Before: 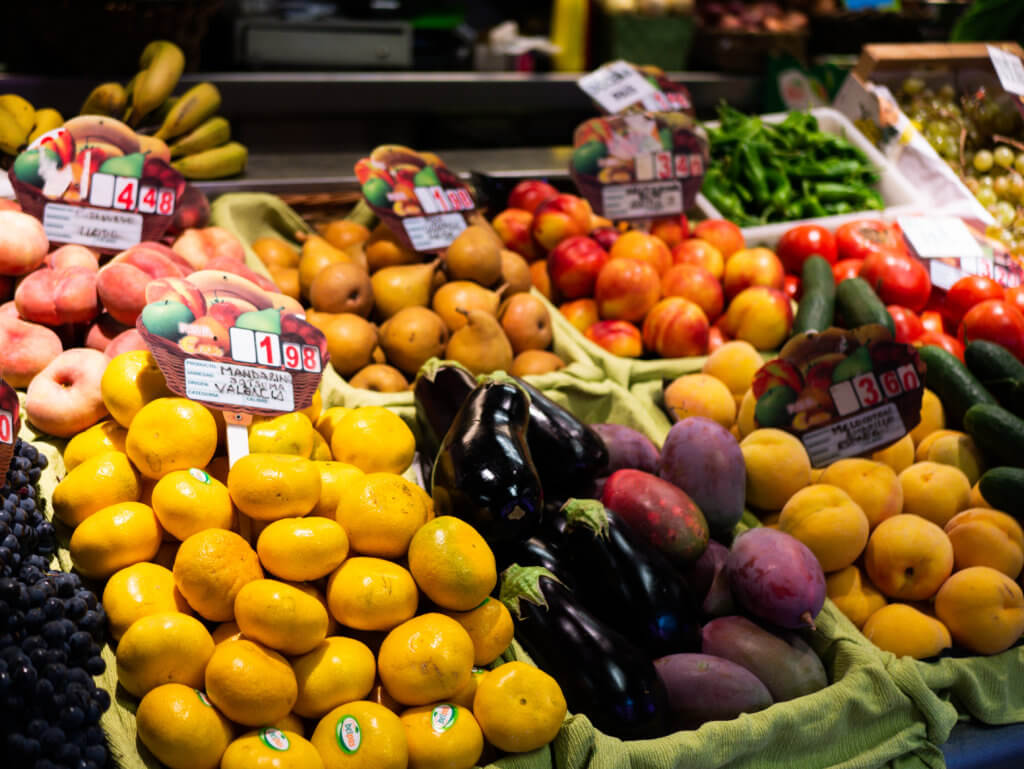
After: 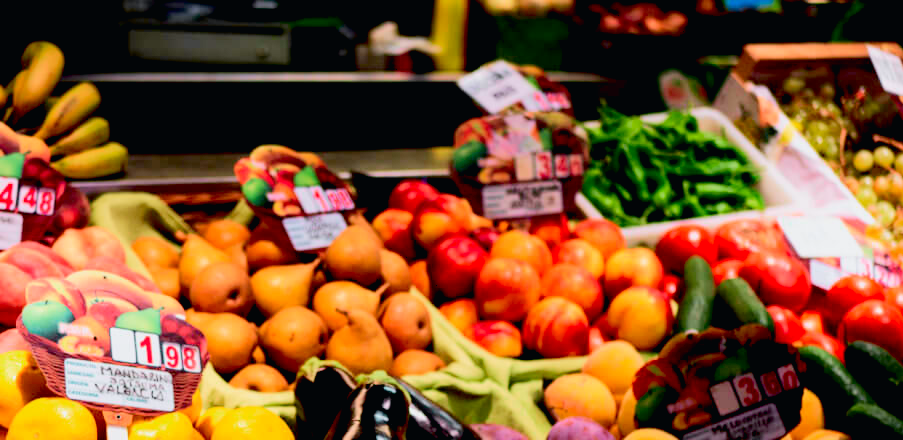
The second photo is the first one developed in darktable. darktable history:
exposure: black level correction 0.016, exposure -0.009 EV, compensate highlight preservation false
crop and rotate: left 11.812%, bottom 42.776%
tone curve: curves: ch0 [(0, 0.012) (0.052, 0.04) (0.107, 0.086) (0.269, 0.266) (0.471, 0.503) (0.731, 0.771) (0.921, 0.909) (0.999, 0.951)]; ch1 [(0, 0) (0.339, 0.298) (0.402, 0.363) (0.444, 0.415) (0.485, 0.469) (0.494, 0.493) (0.504, 0.501) (0.525, 0.534) (0.555, 0.593) (0.594, 0.648) (1, 1)]; ch2 [(0, 0) (0.48, 0.48) (0.504, 0.5) (0.535, 0.557) (0.581, 0.623) (0.649, 0.683) (0.824, 0.815) (1, 1)], color space Lab, independent channels, preserve colors none
base curve: curves: ch0 [(0, 0) (0.262, 0.32) (0.722, 0.705) (1, 1)]
